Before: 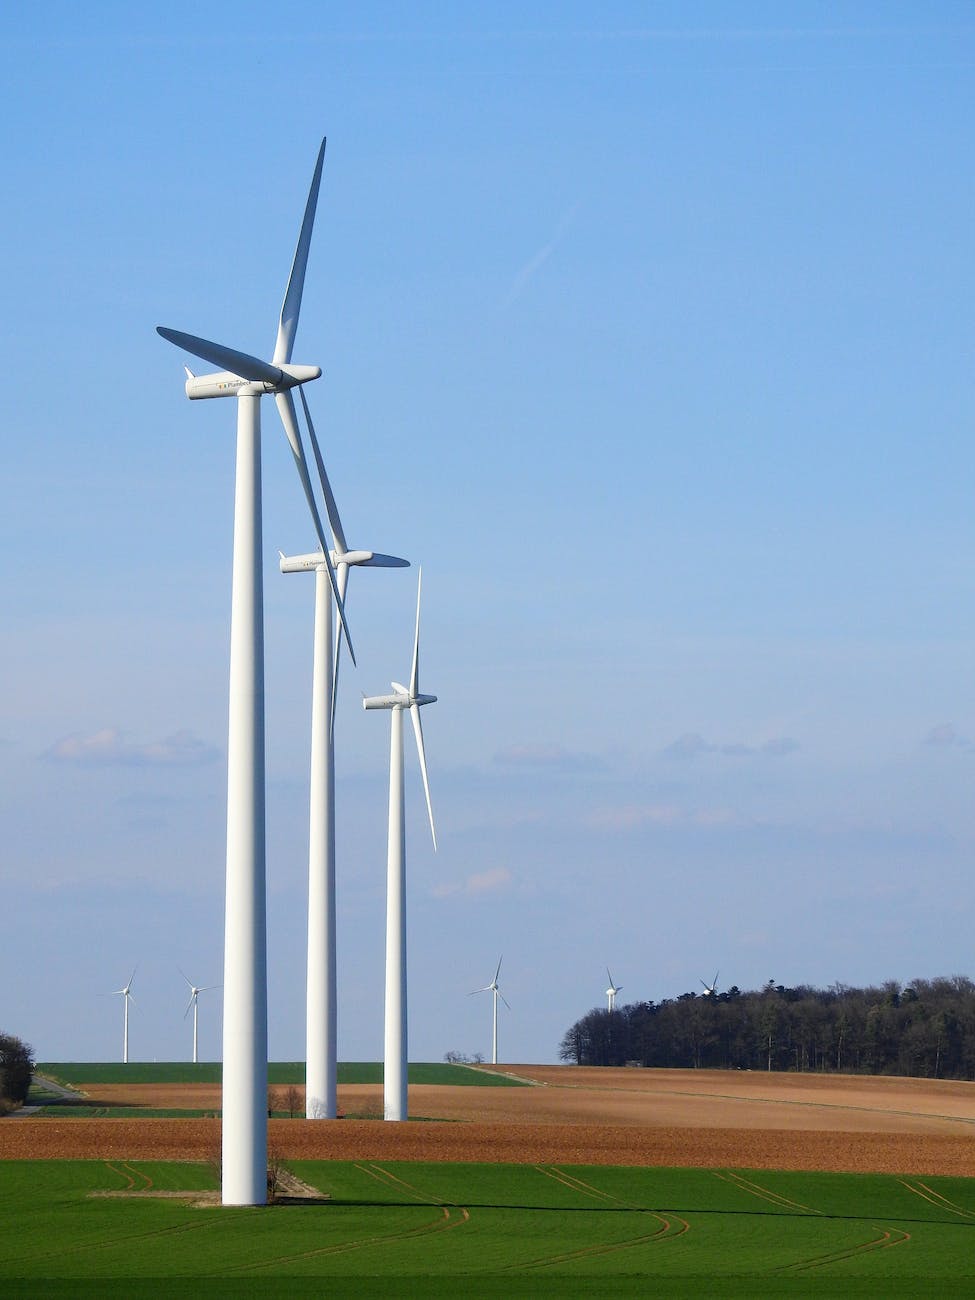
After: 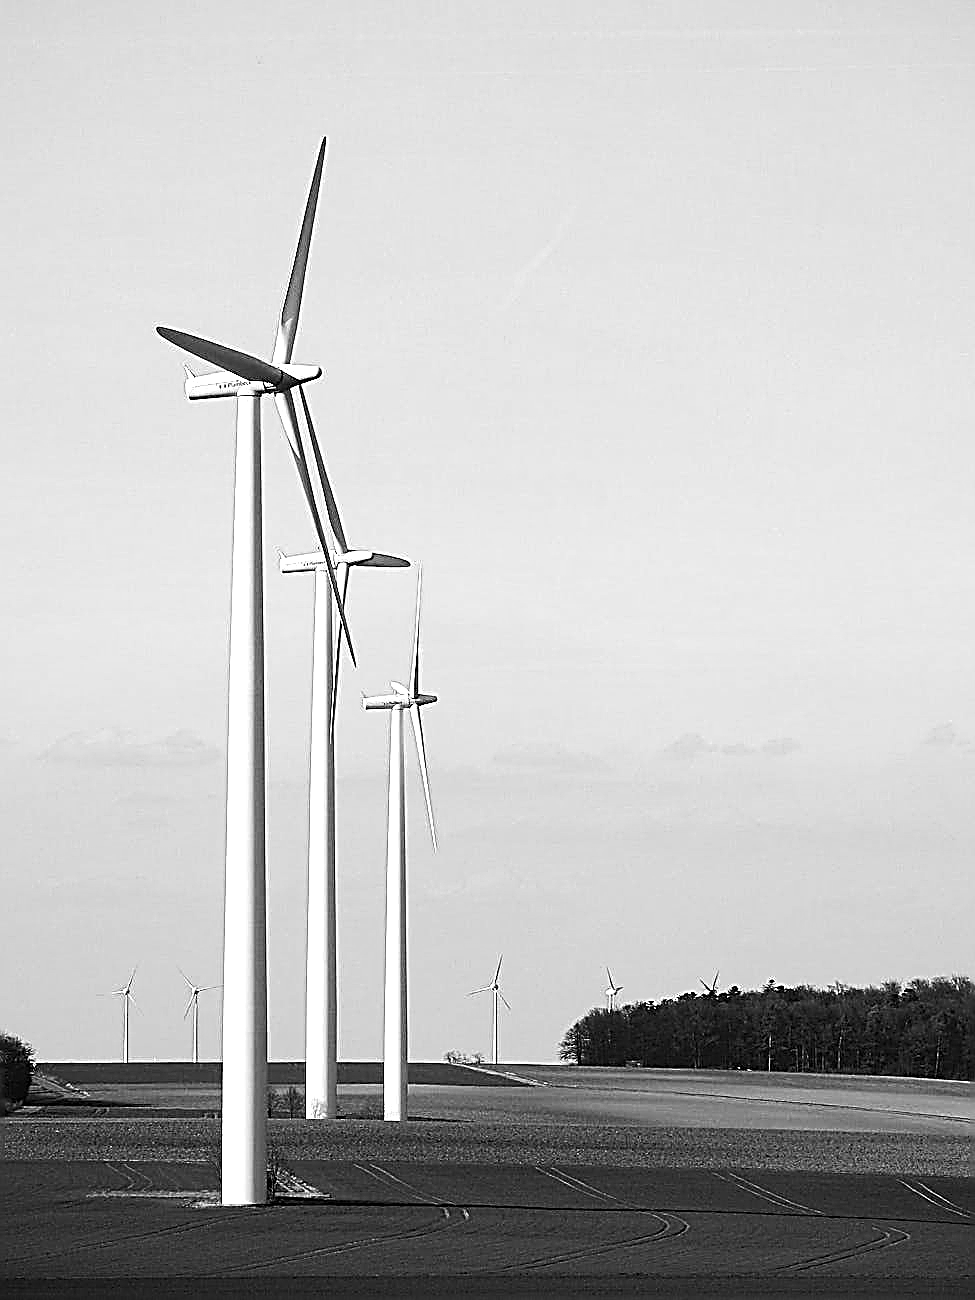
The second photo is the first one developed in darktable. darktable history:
tone equalizer: -8 EV -0.729 EV, -7 EV -0.73 EV, -6 EV -0.576 EV, -5 EV -0.396 EV, -3 EV 0.396 EV, -2 EV 0.6 EV, -1 EV 0.686 EV, +0 EV 0.724 EV, edges refinement/feathering 500, mask exposure compensation -1.57 EV, preserve details no
color calibration: output gray [0.267, 0.423, 0.261, 0], illuminant custom, x 0.371, y 0.383, temperature 4278.6 K
sharpen: amount 1.99
